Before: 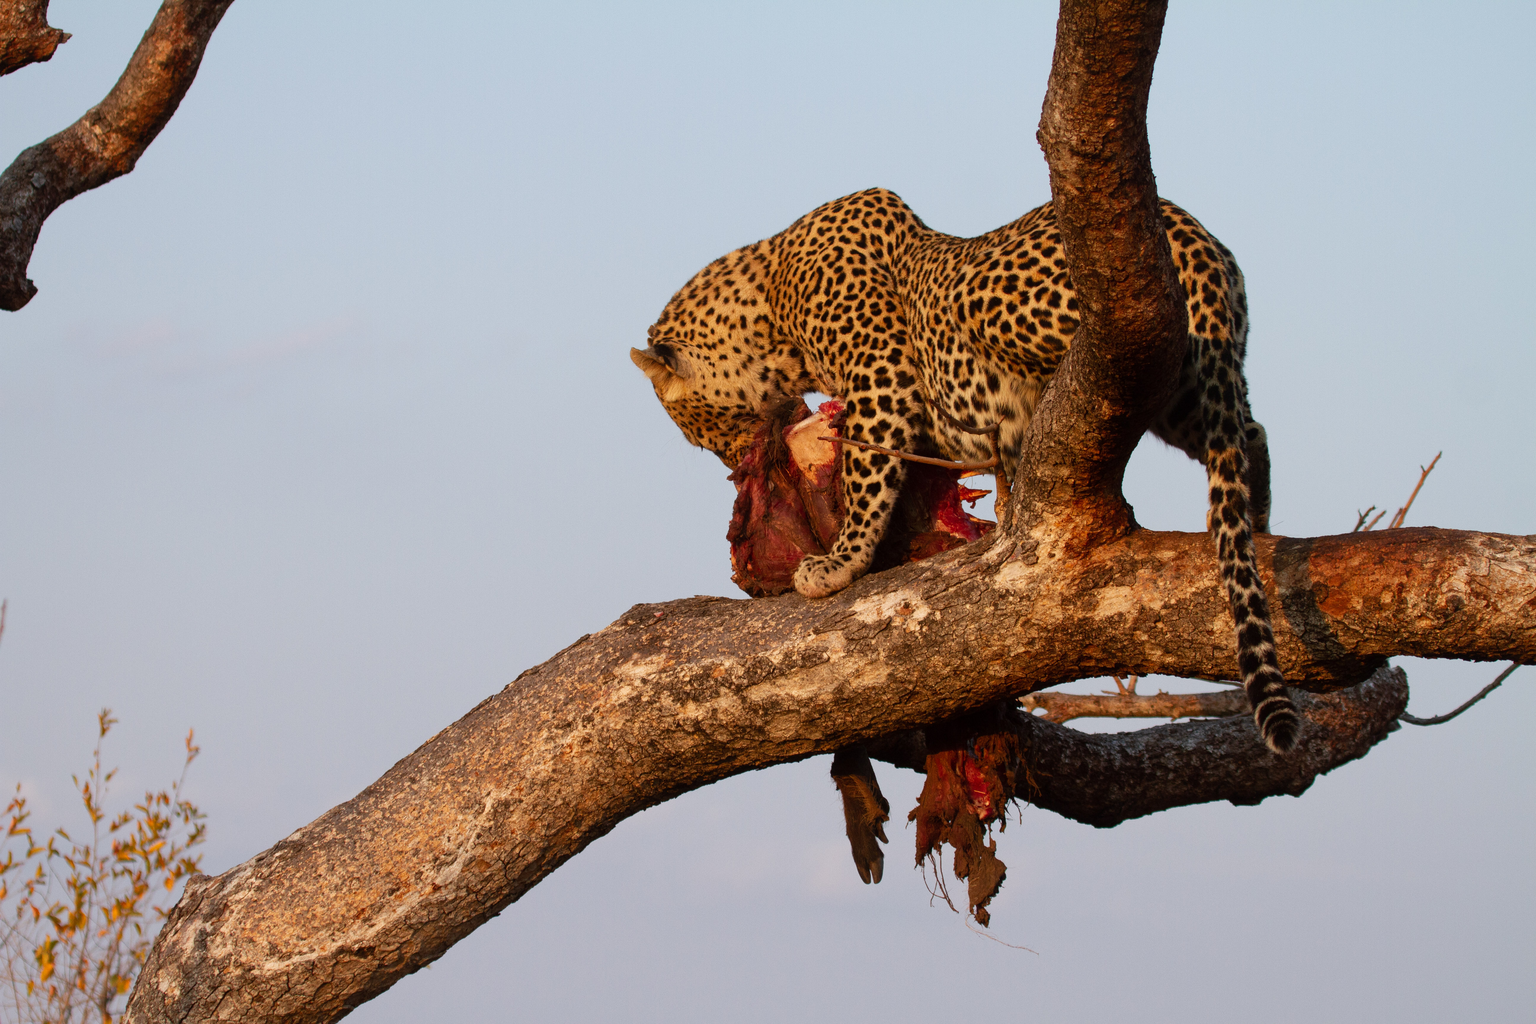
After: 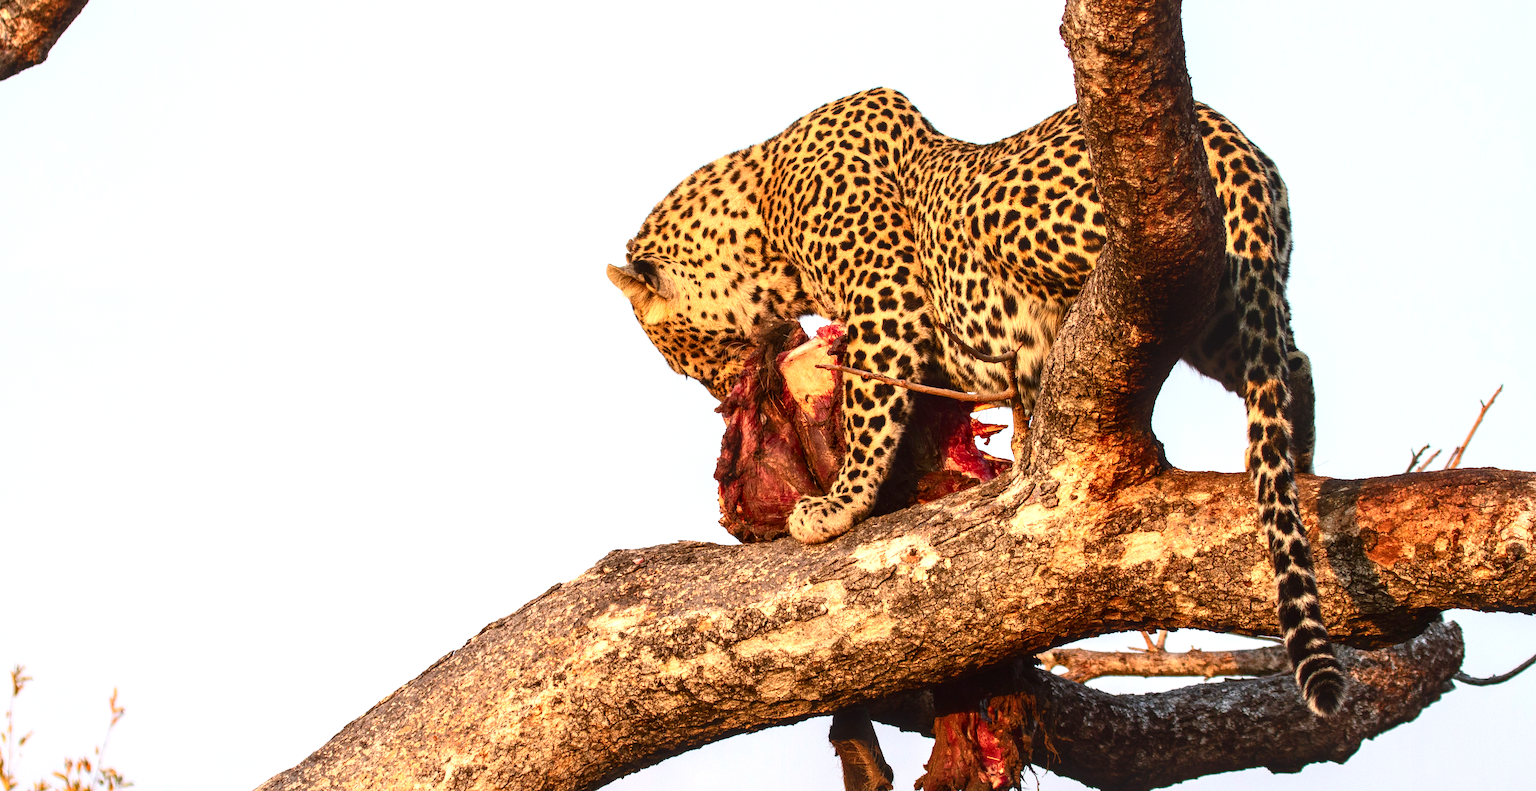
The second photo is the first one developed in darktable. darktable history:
contrast brightness saturation: contrast 0.22
exposure: black level correction 0, exposure 1.1 EV, compensate highlight preservation false
crop: left 5.596%, top 10.314%, right 3.534%, bottom 19.395%
rotate and perspective: rotation 0.174°, lens shift (vertical) 0.013, lens shift (horizontal) 0.019, shear 0.001, automatic cropping original format, crop left 0.007, crop right 0.991, crop top 0.016, crop bottom 0.997
local contrast: on, module defaults
